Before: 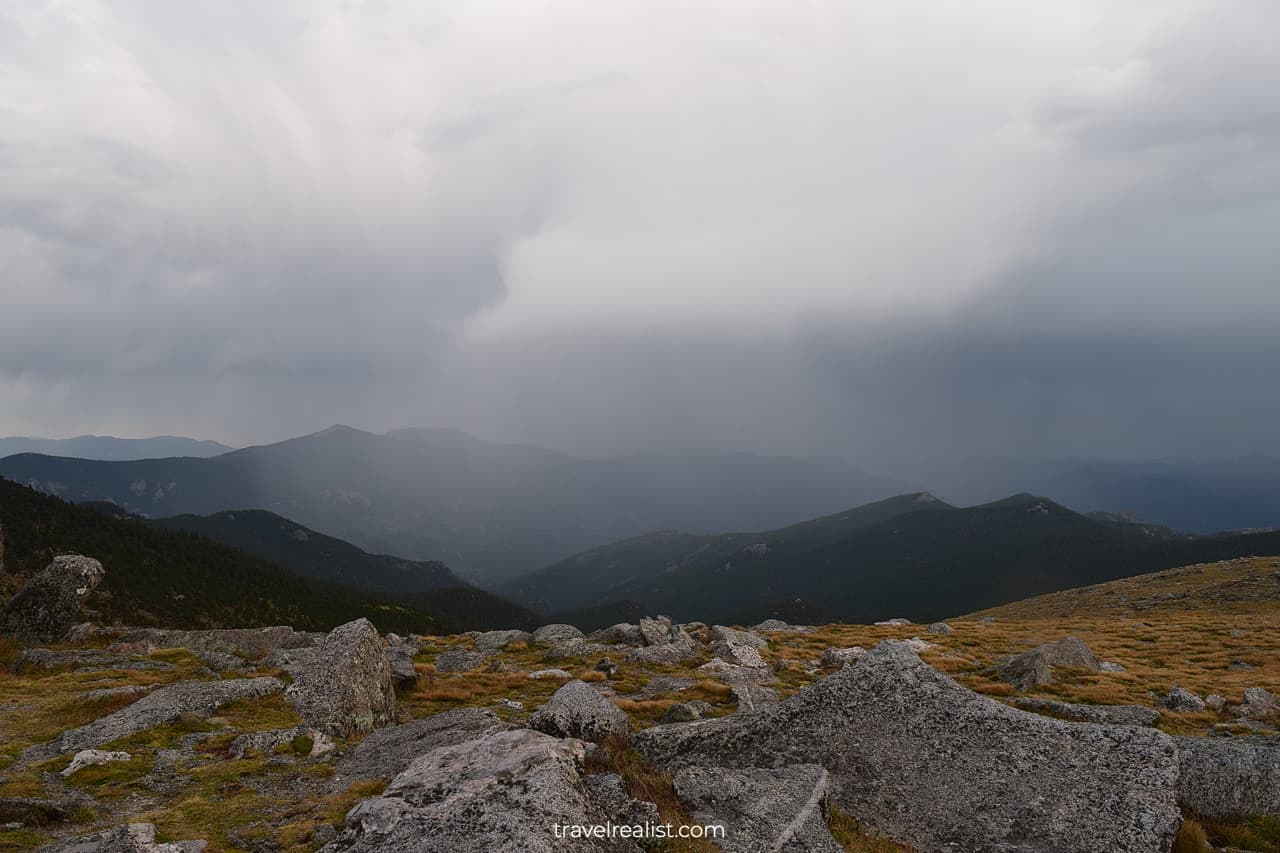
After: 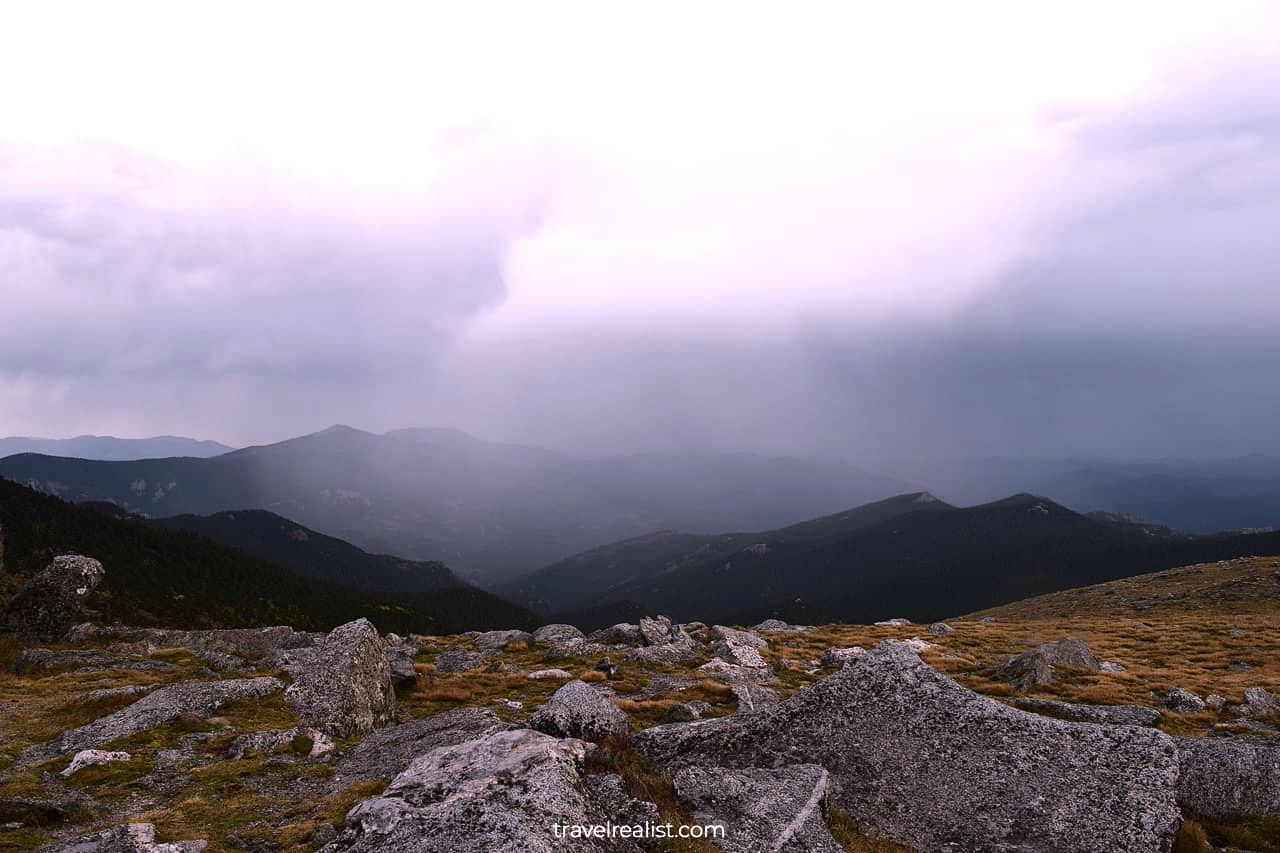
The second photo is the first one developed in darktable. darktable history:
tone equalizer: -8 EV -0.75 EV, -7 EV -0.7 EV, -6 EV -0.6 EV, -5 EV -0.4 EV, -3 EV 0.4 EV, -2 EV 0.6 EV, -1 EV 0.7 EV, +0 EV 0.75 EV, edges refinement/feathering 500, mask exposure compensation -1.57 EV, preserve details no
white balance: red 1.066, blue 1.119
